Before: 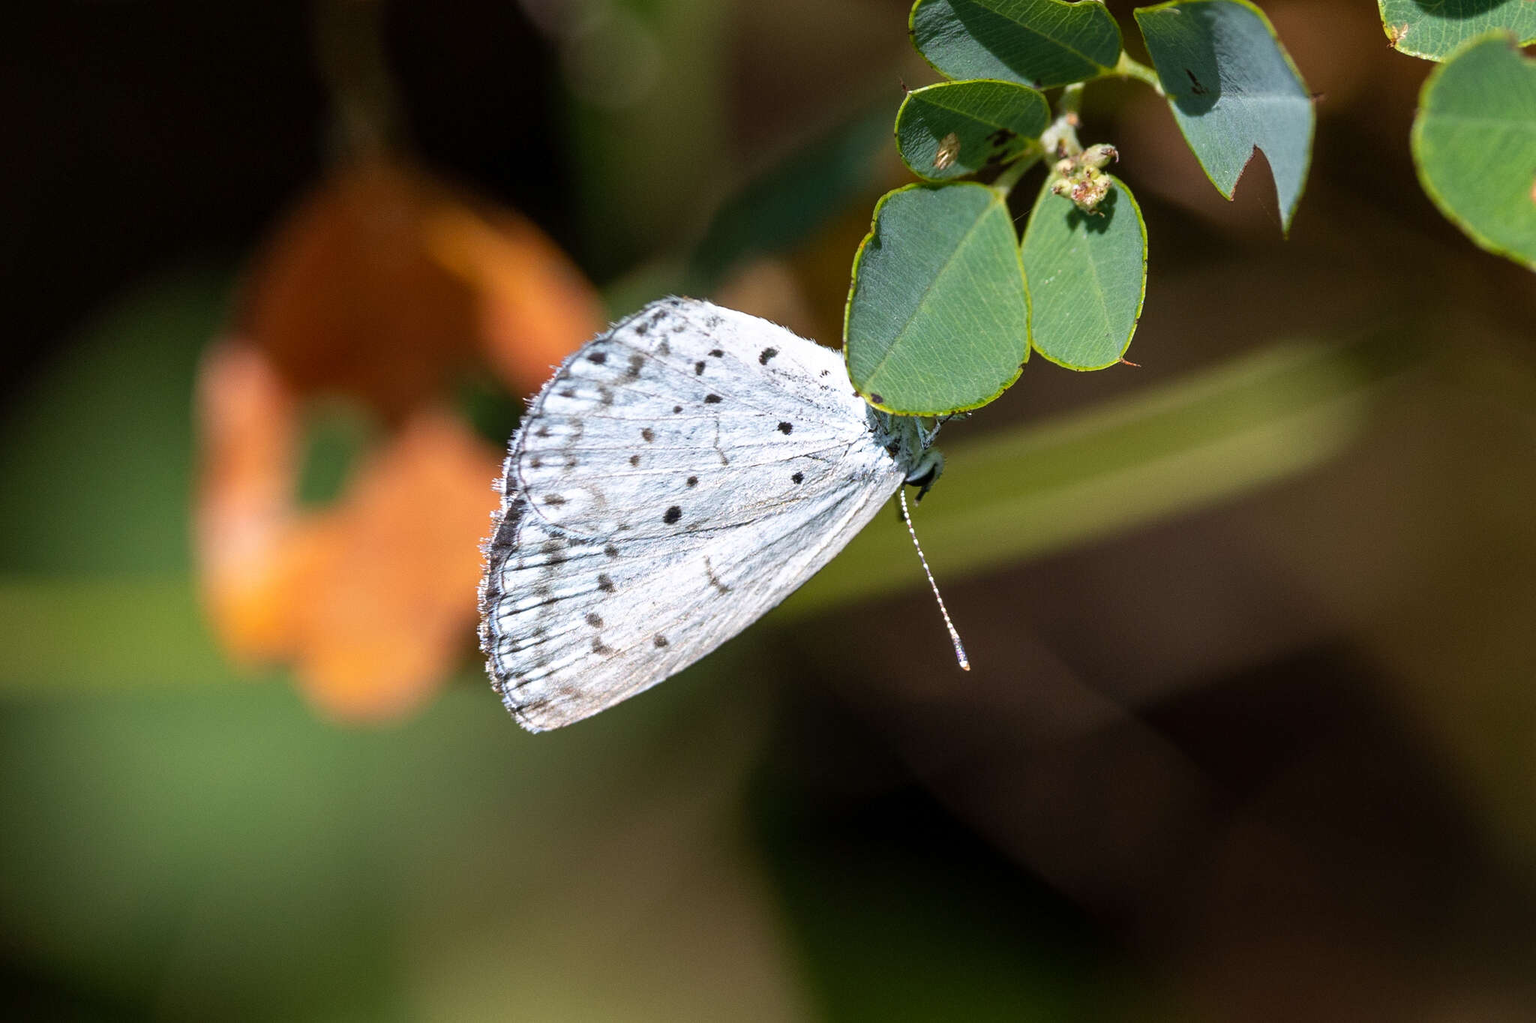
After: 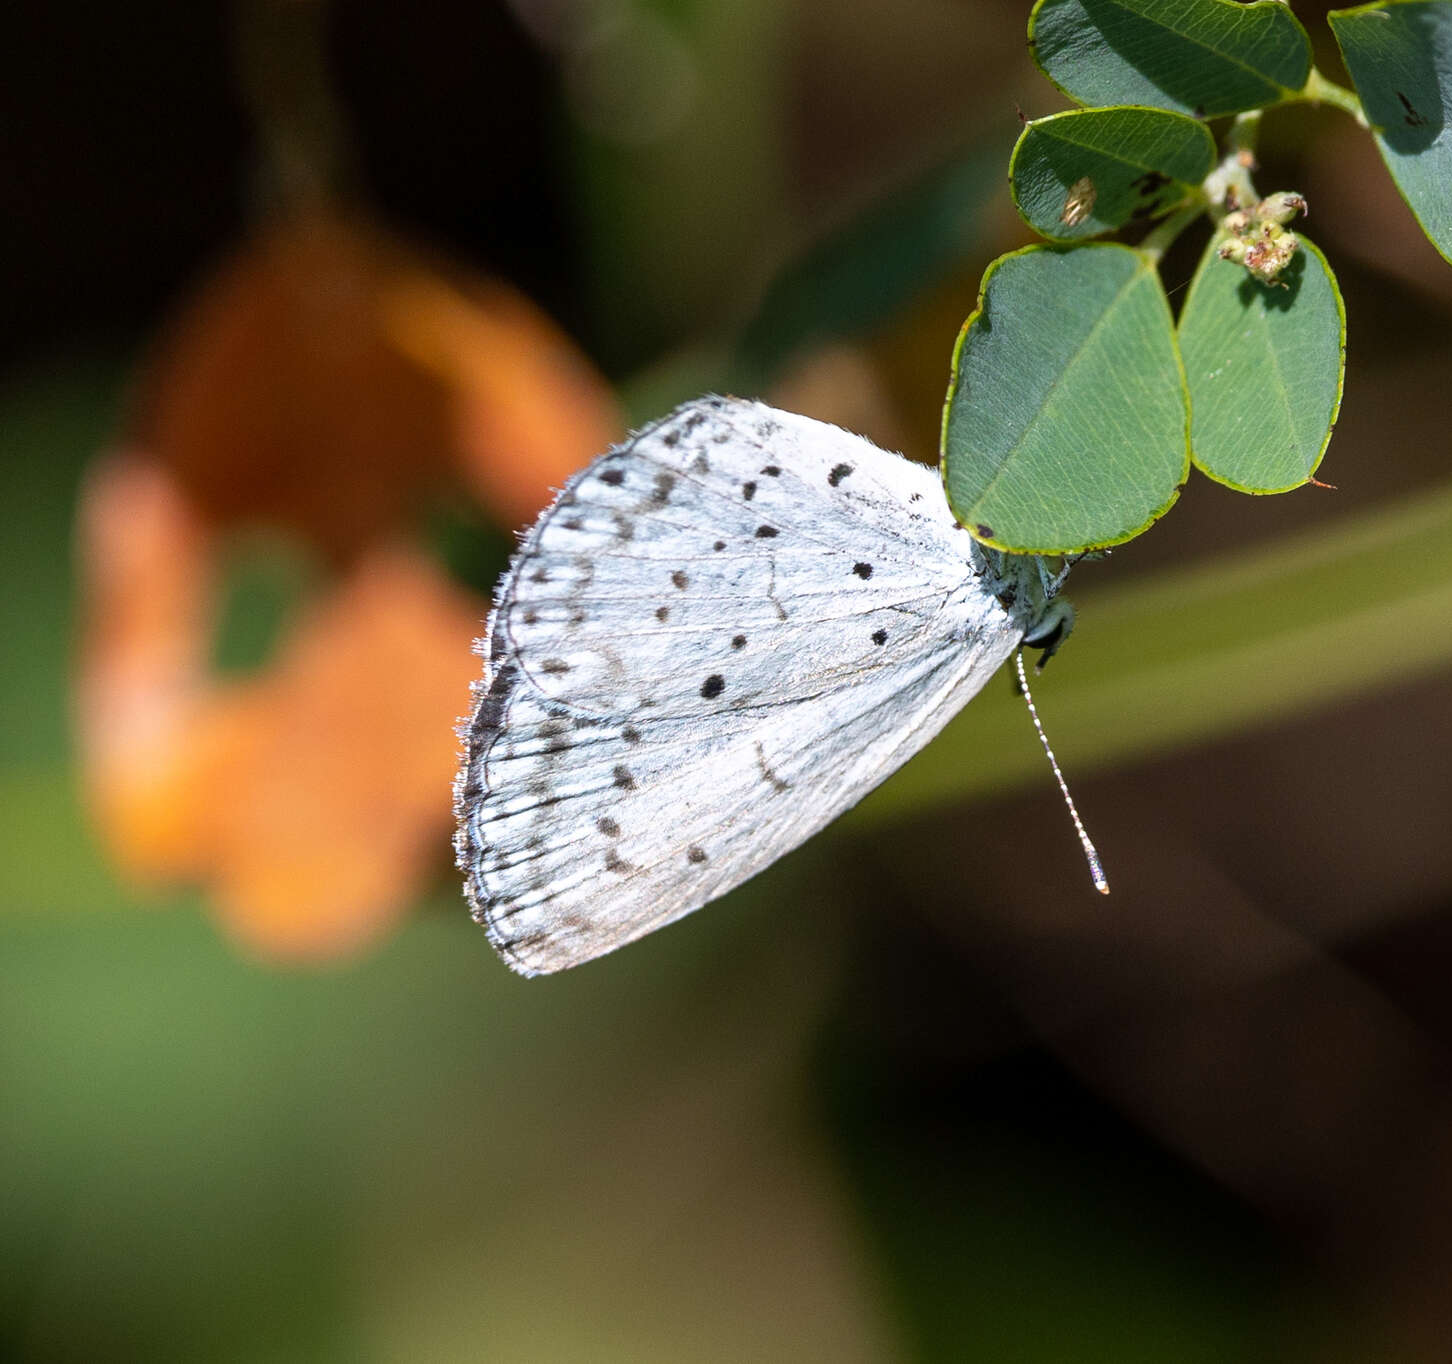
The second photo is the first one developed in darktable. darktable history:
crop and rotate: left 9%, right 20.074%
